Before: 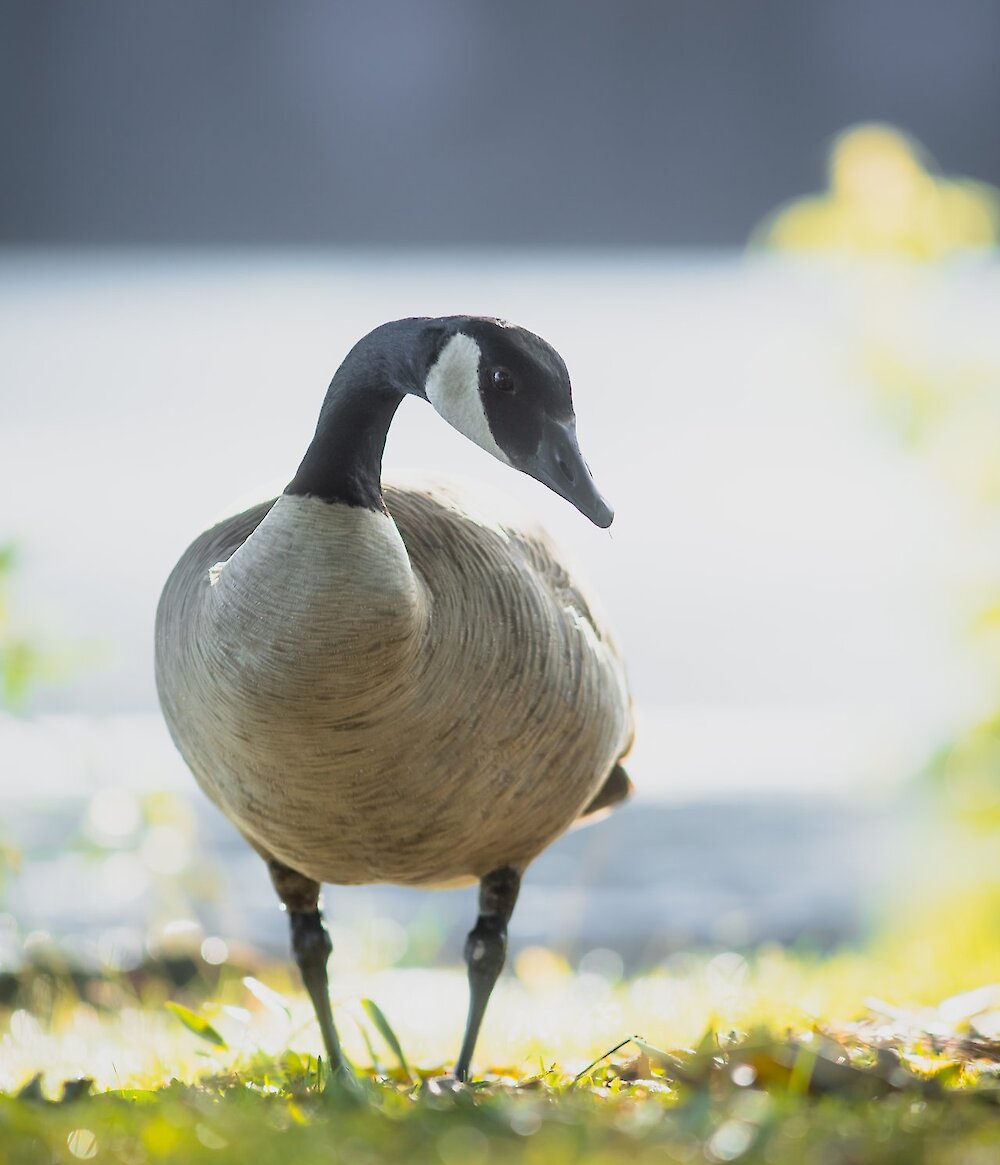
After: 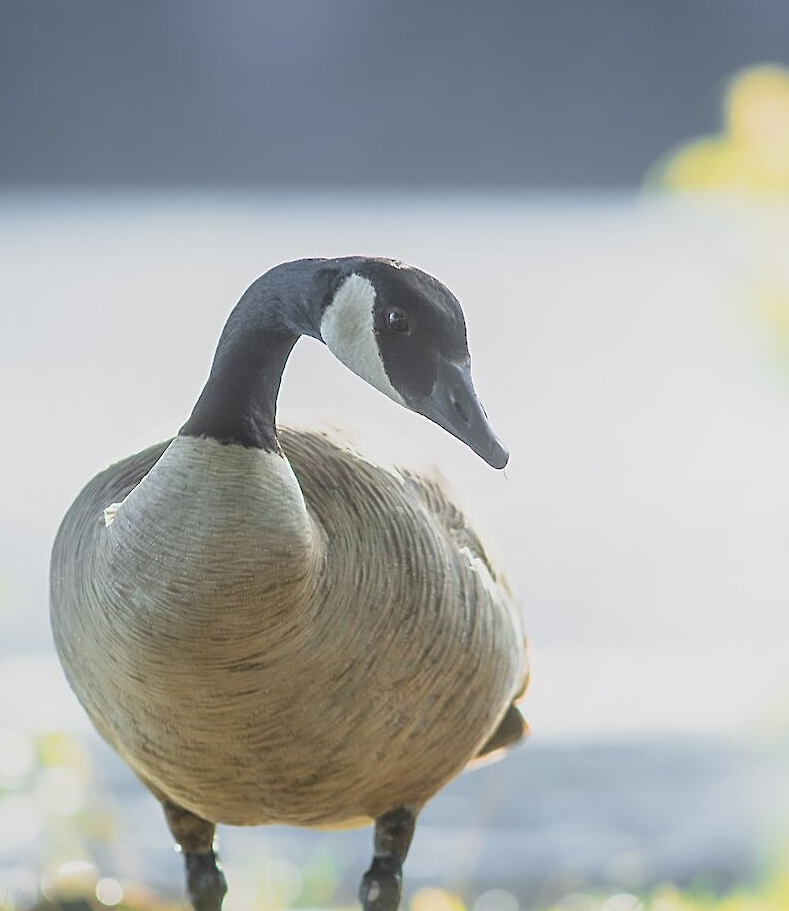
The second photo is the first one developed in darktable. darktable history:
crop and rotate: left 10.569%, top 5.133%, right 10.479%, bottom 16.593%
sharpen: on, module defaults
local contrast: highlights 45%, shadows 0%, detail 99%
